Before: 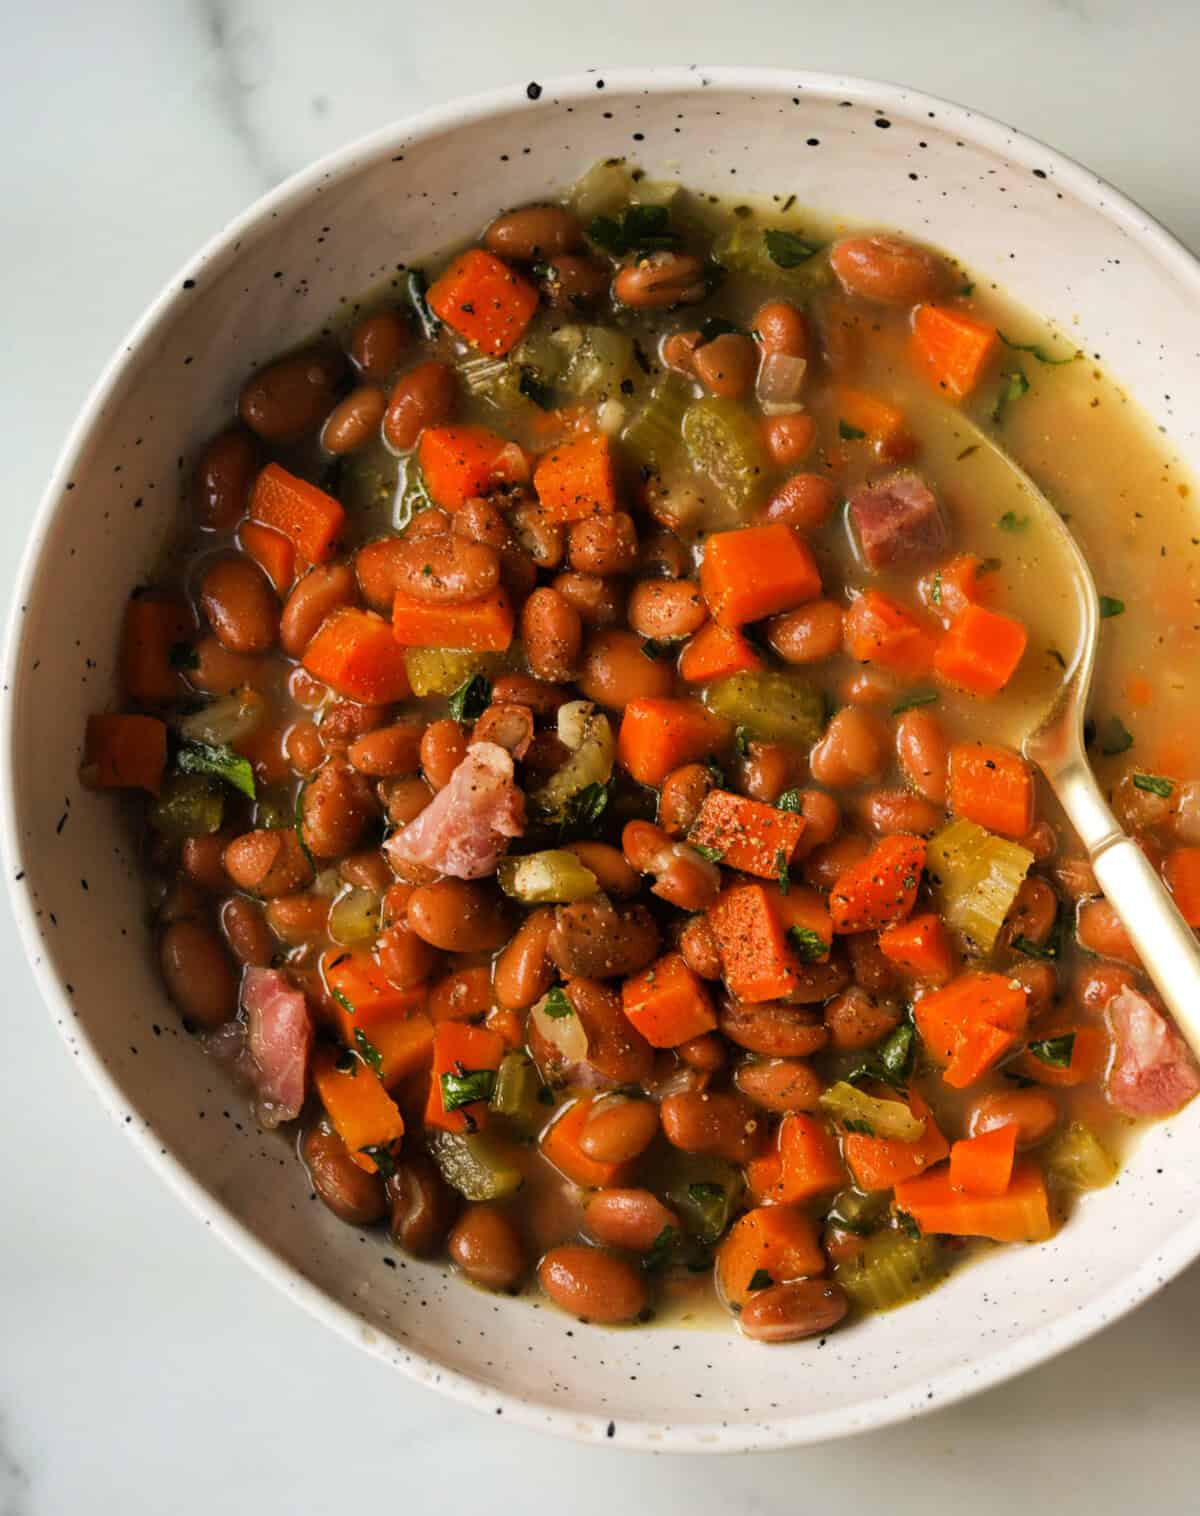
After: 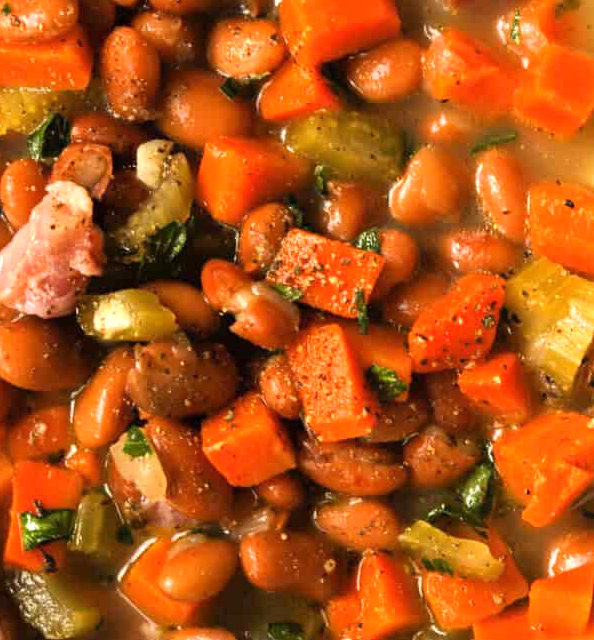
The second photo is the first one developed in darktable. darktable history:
exposure: black level correction 0, exposure 0.696 EV, compensate highlight preservation false
crop: left 35.129%, top 37.008%, right 14.946%, bottom 20.031%
